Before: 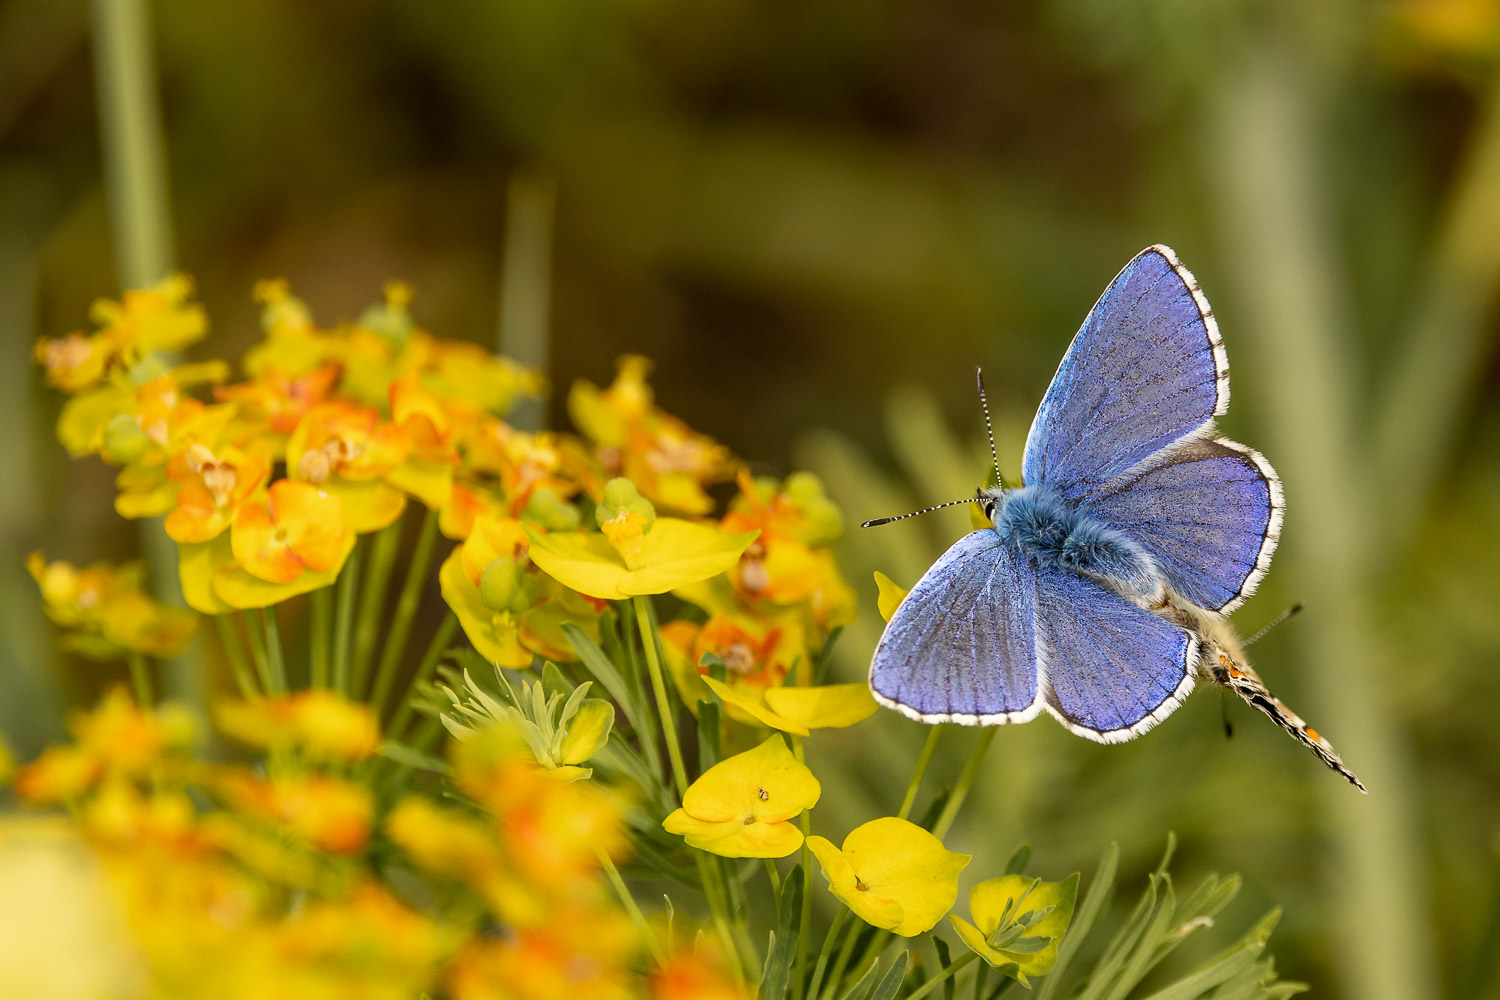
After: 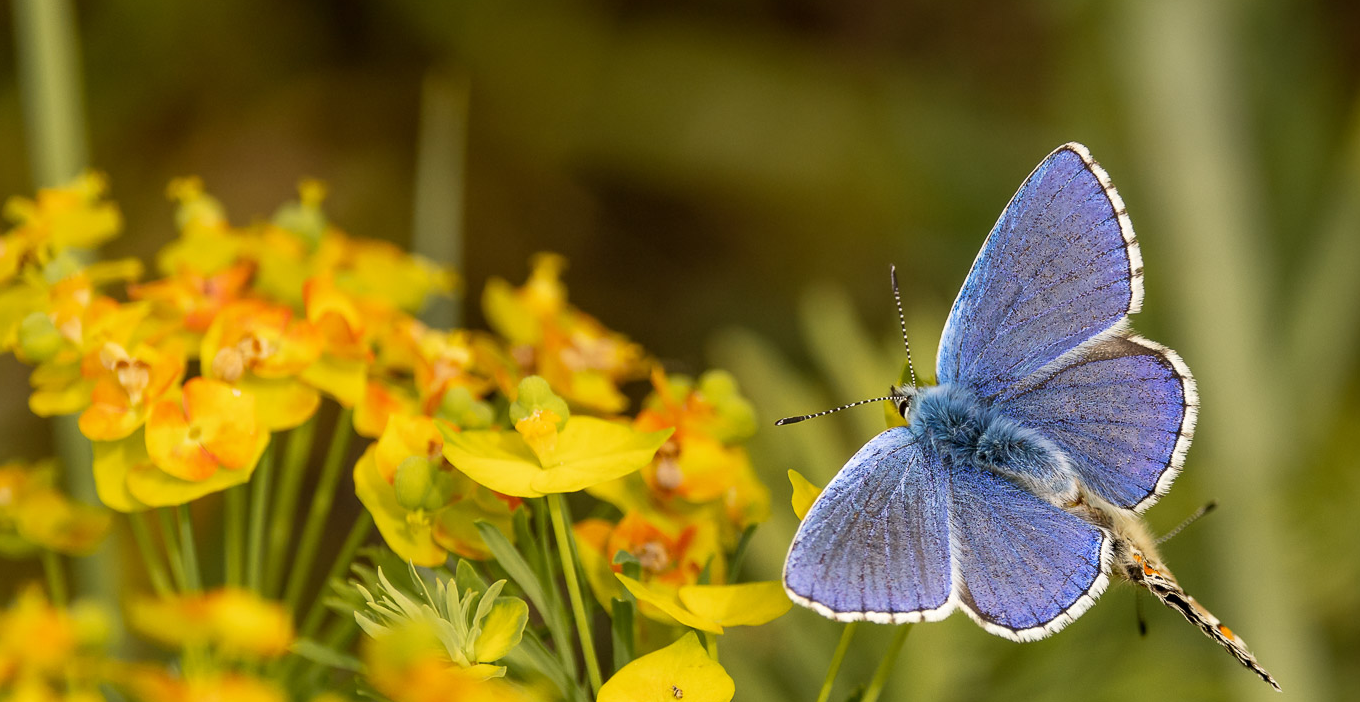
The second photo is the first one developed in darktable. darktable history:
exposure: compensate highlight preservation false
crop: left 5.739%, top 10.257%, right 3.593%, bottom 19.471%
